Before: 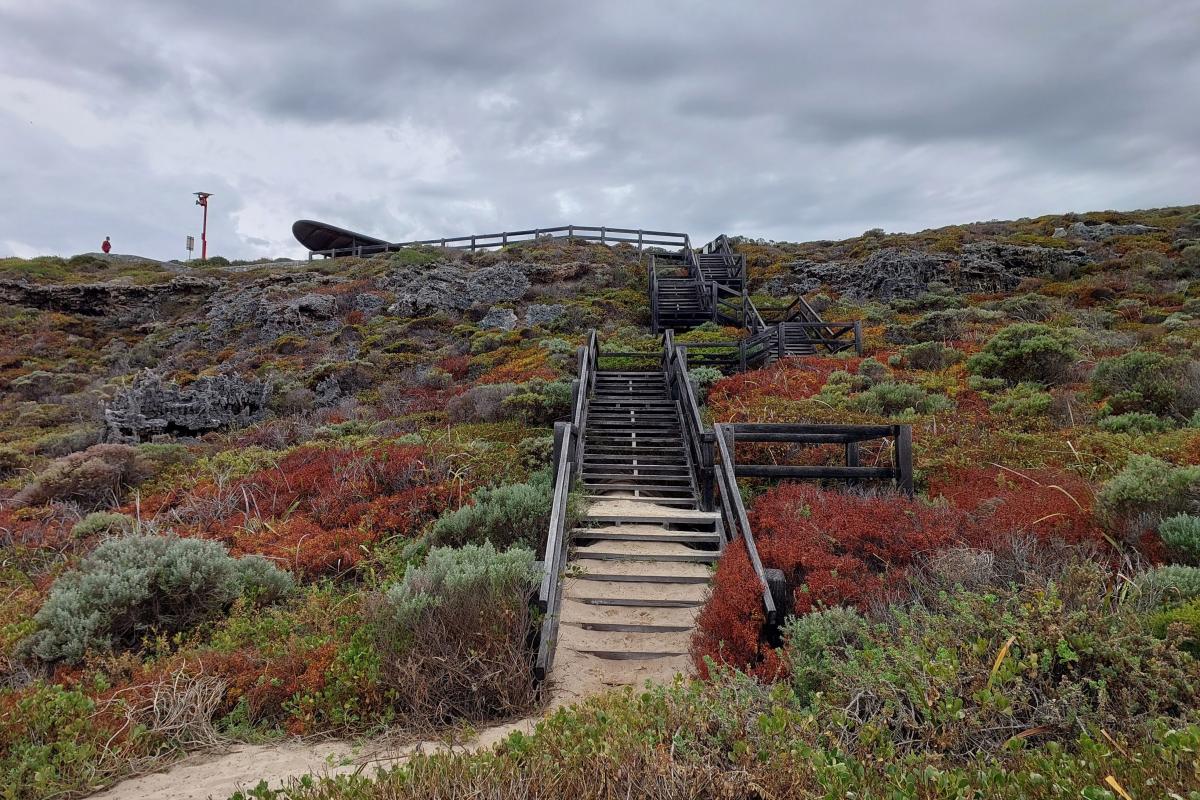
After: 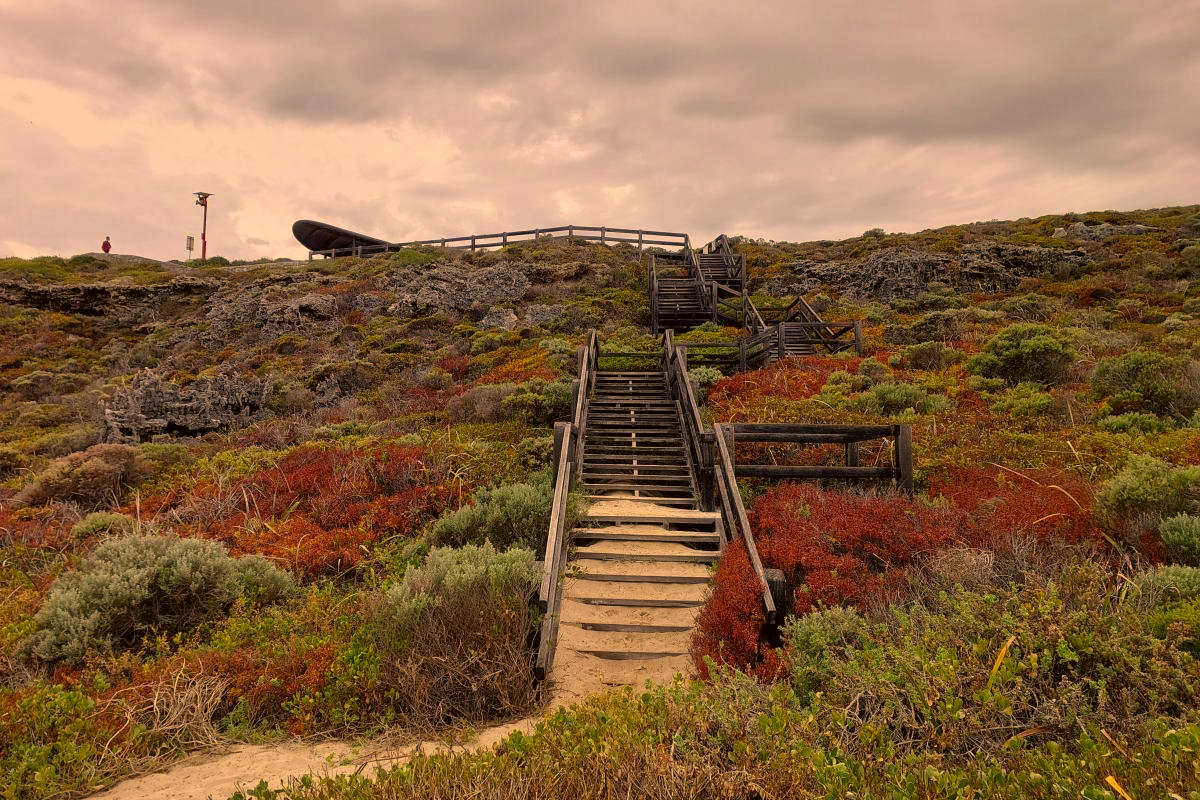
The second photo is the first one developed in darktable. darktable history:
color correction: highlights a* 18.05, highlights b* 35.72, shadows a* 1.34, shadows b* 6.78, saturation 1.04
